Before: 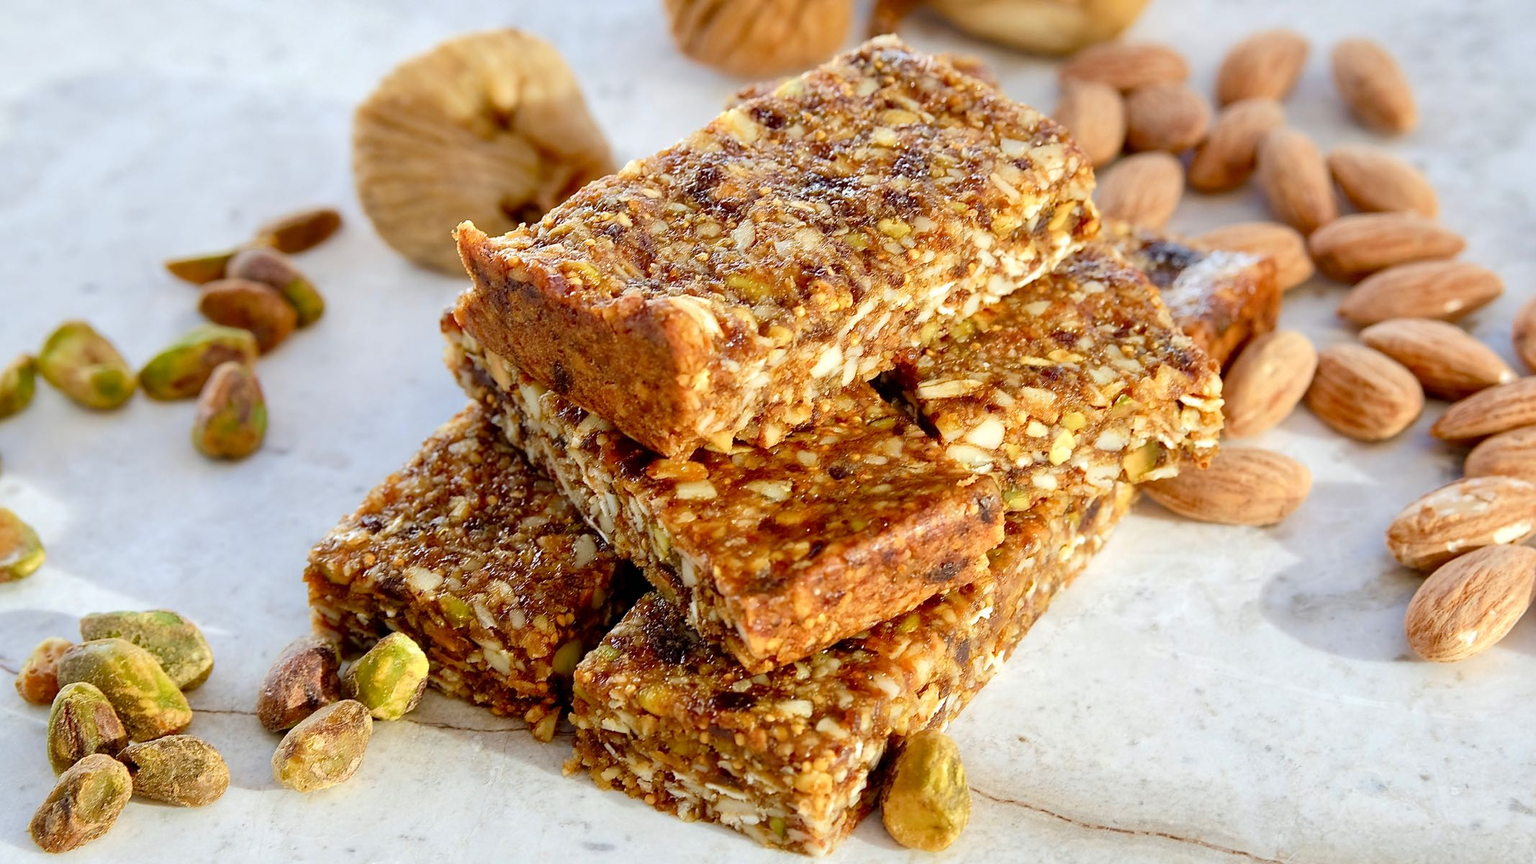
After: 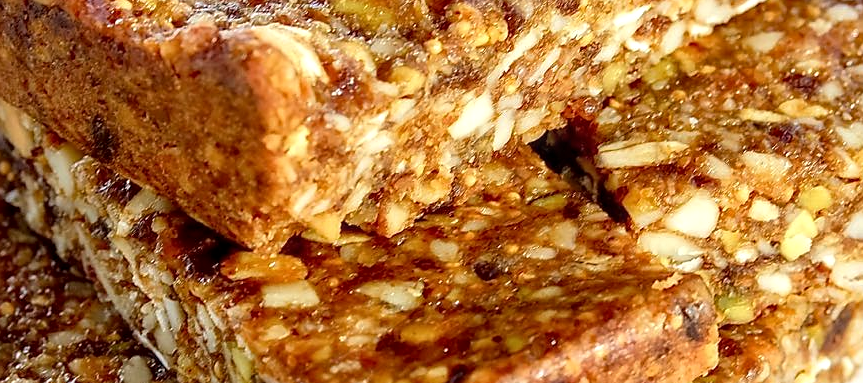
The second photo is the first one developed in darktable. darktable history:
sharpen: radius 1, threshold 1
local contrast: on, module defaults
crop: left 31.751%, top 32.172%, right 27.8%, bottom 35.83%
